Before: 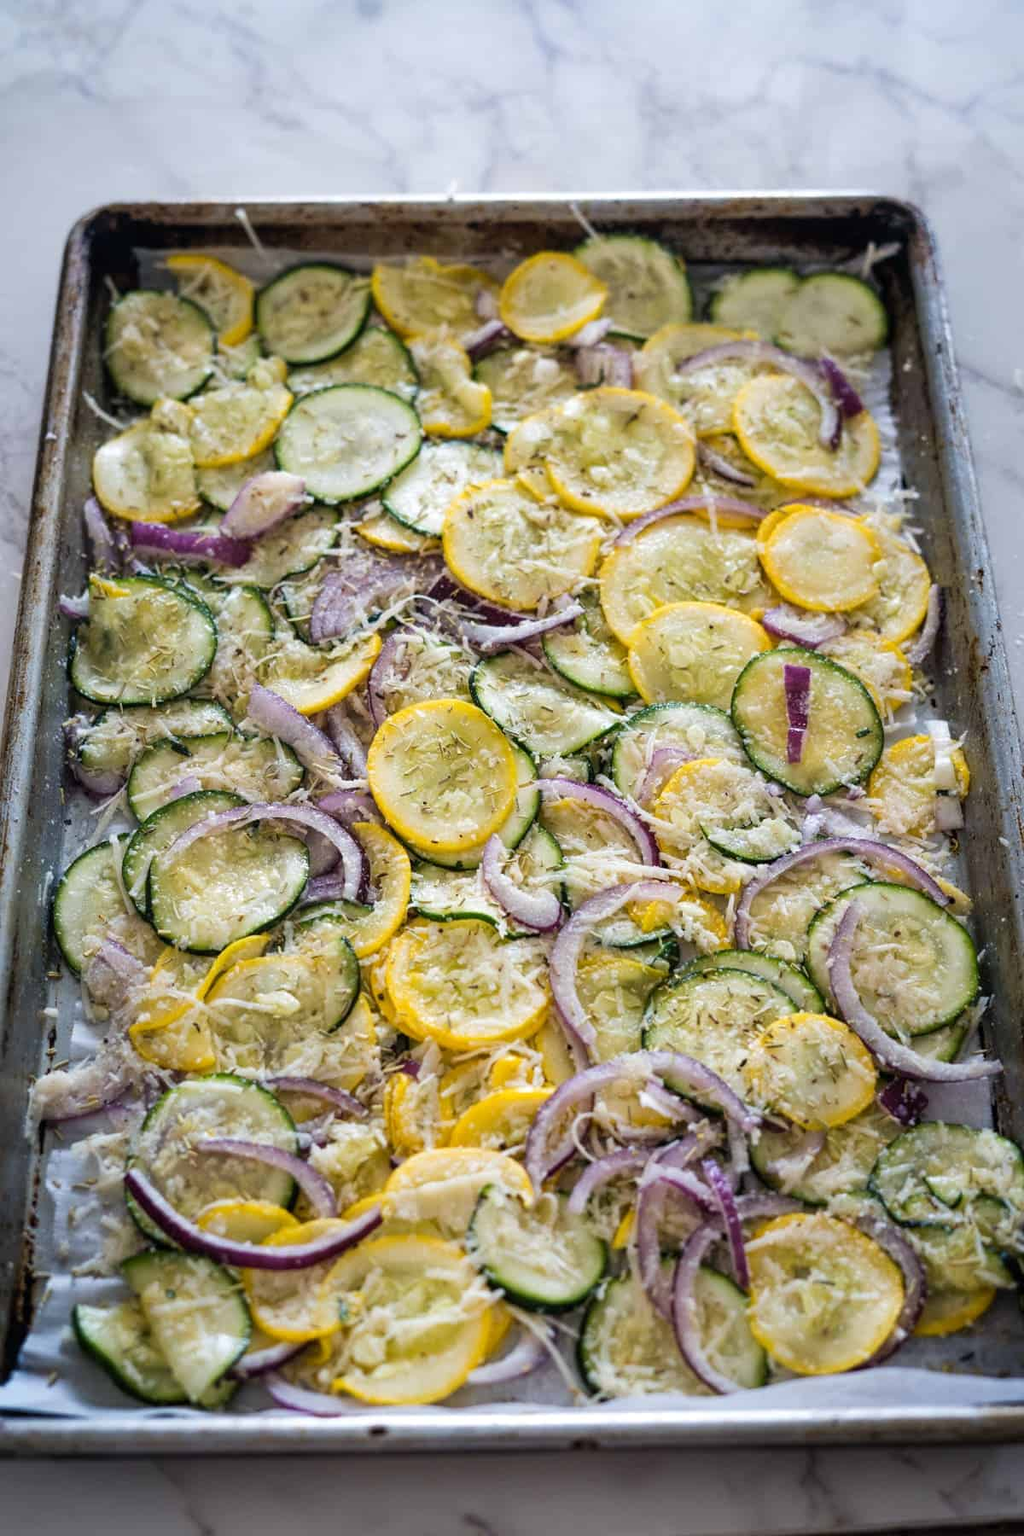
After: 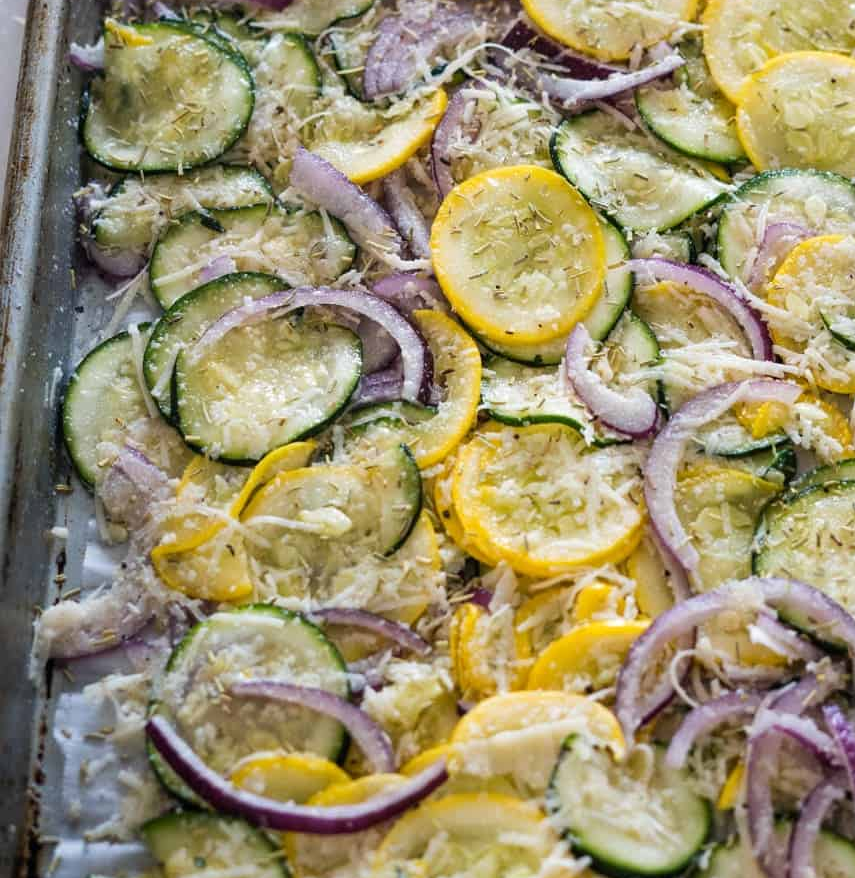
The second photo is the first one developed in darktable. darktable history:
crop: top 36.381%, right 28.037%, bottom 14.828%
